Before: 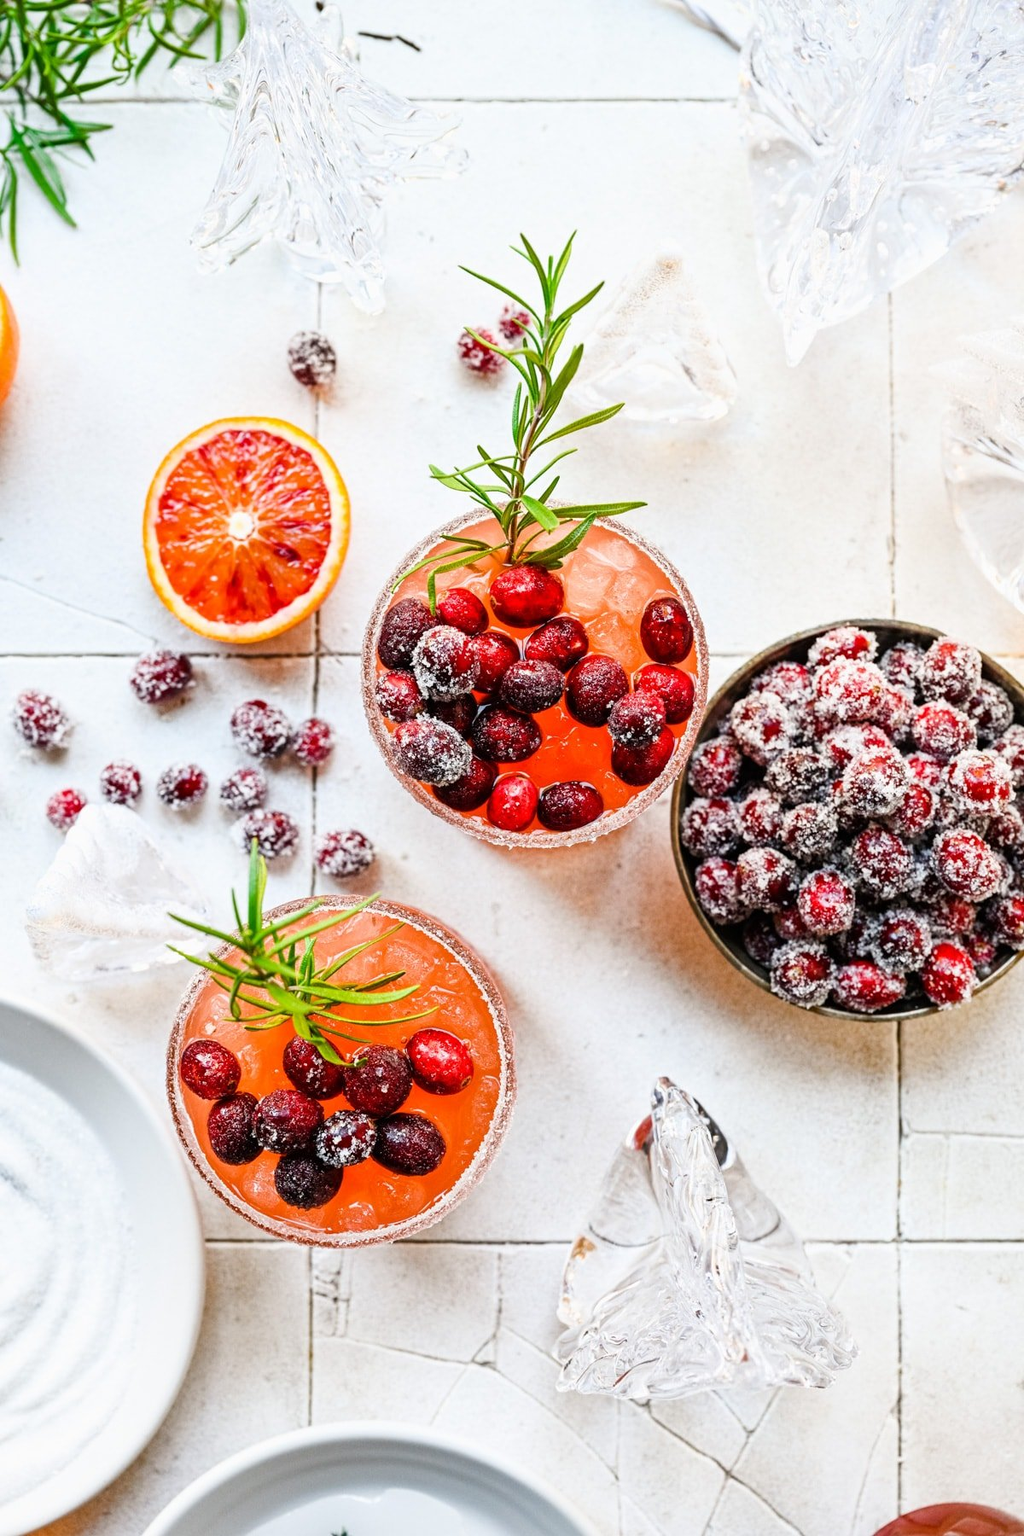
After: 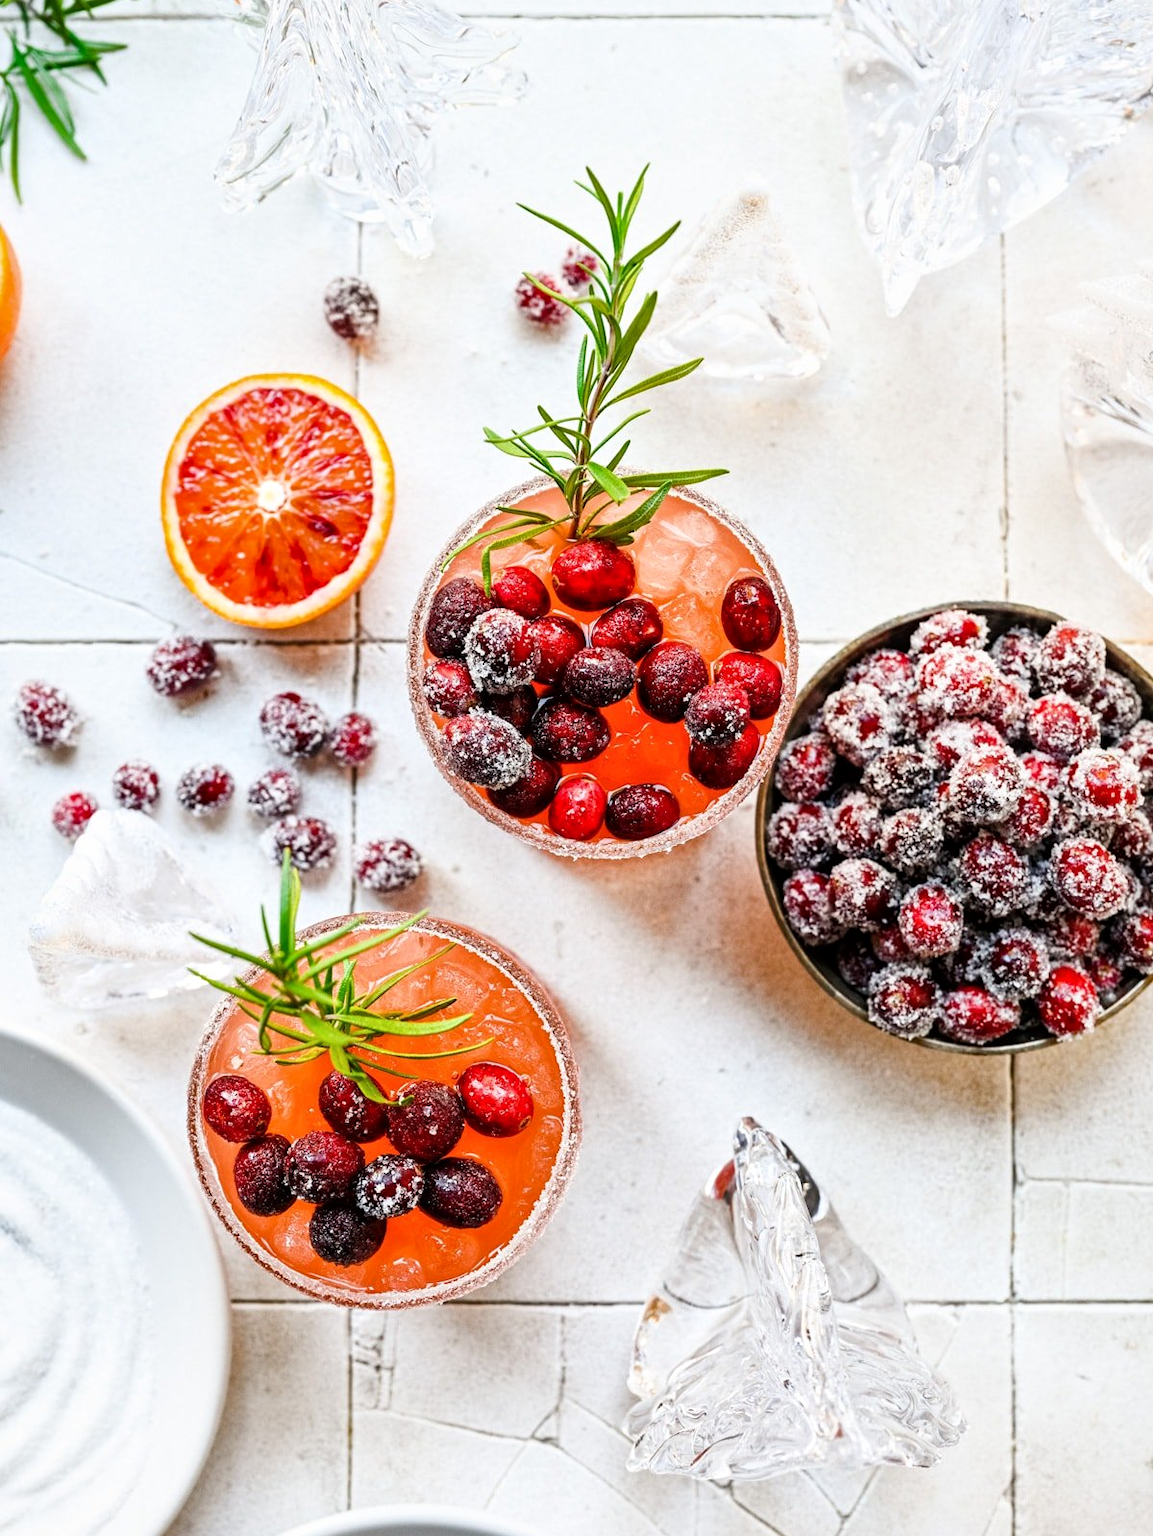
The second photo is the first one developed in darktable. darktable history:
local contrast: mode bilateral grid, contrast 20, coarseness 50, detail 120%, midtone range 0.2
color balance: on, module defaults
crop and rotate: top 5.609%, bottom 5.609%
